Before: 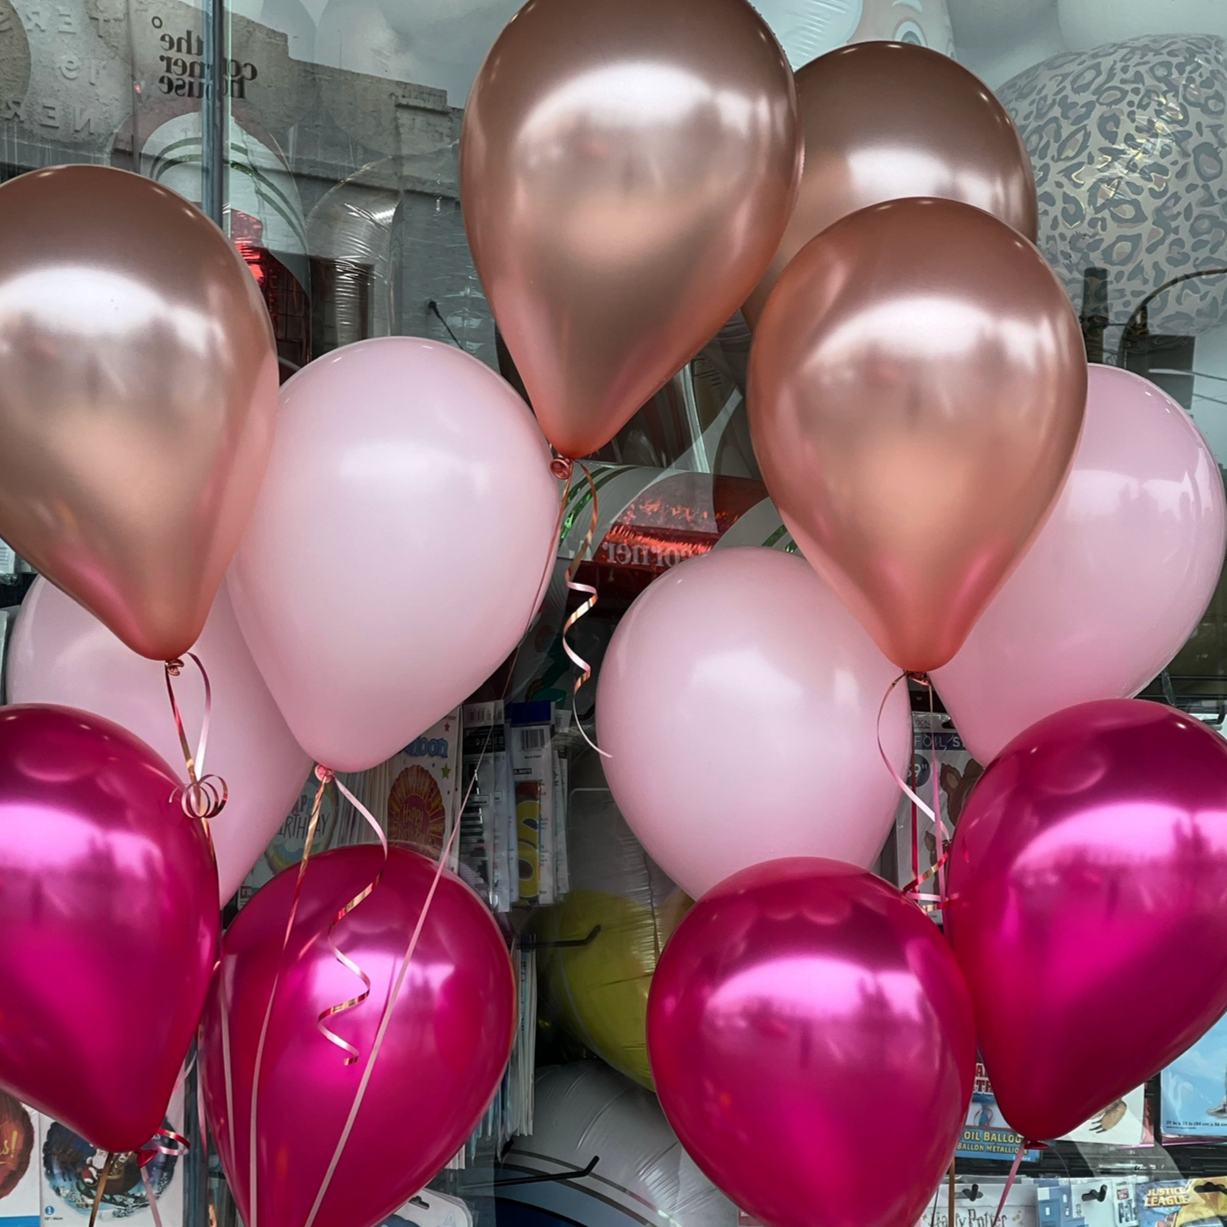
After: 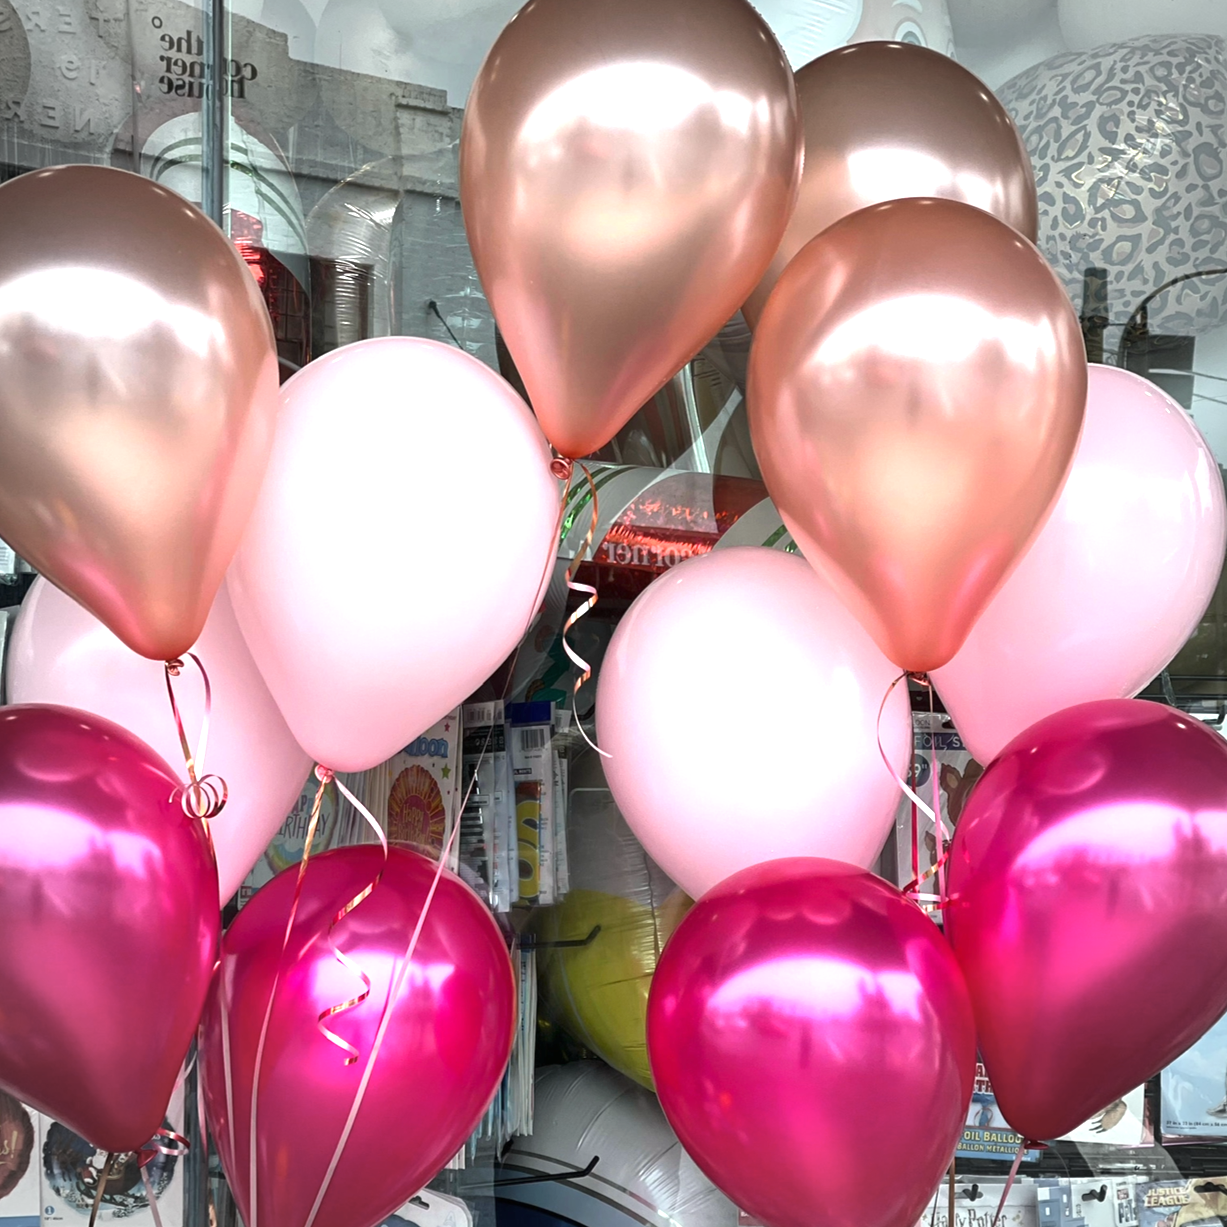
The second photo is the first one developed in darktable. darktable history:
exposure: black level correction 0, exposure 1.1 EV, compensate exposure bias true, compensate highlight preservation false
vignetting: automatic ratio true
